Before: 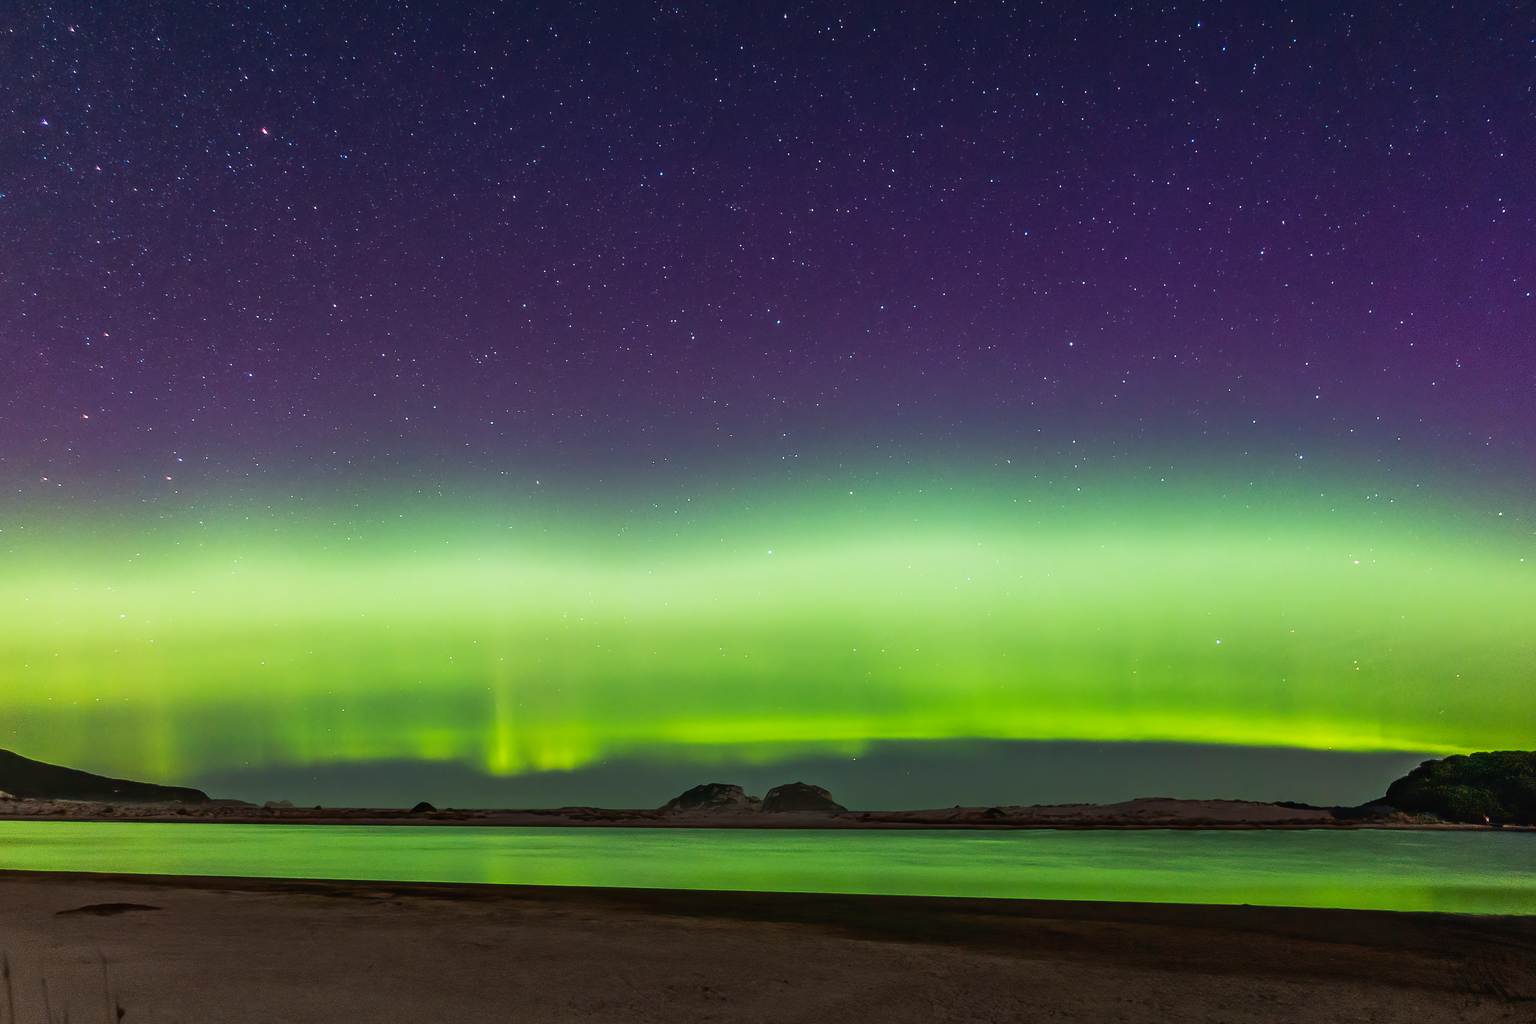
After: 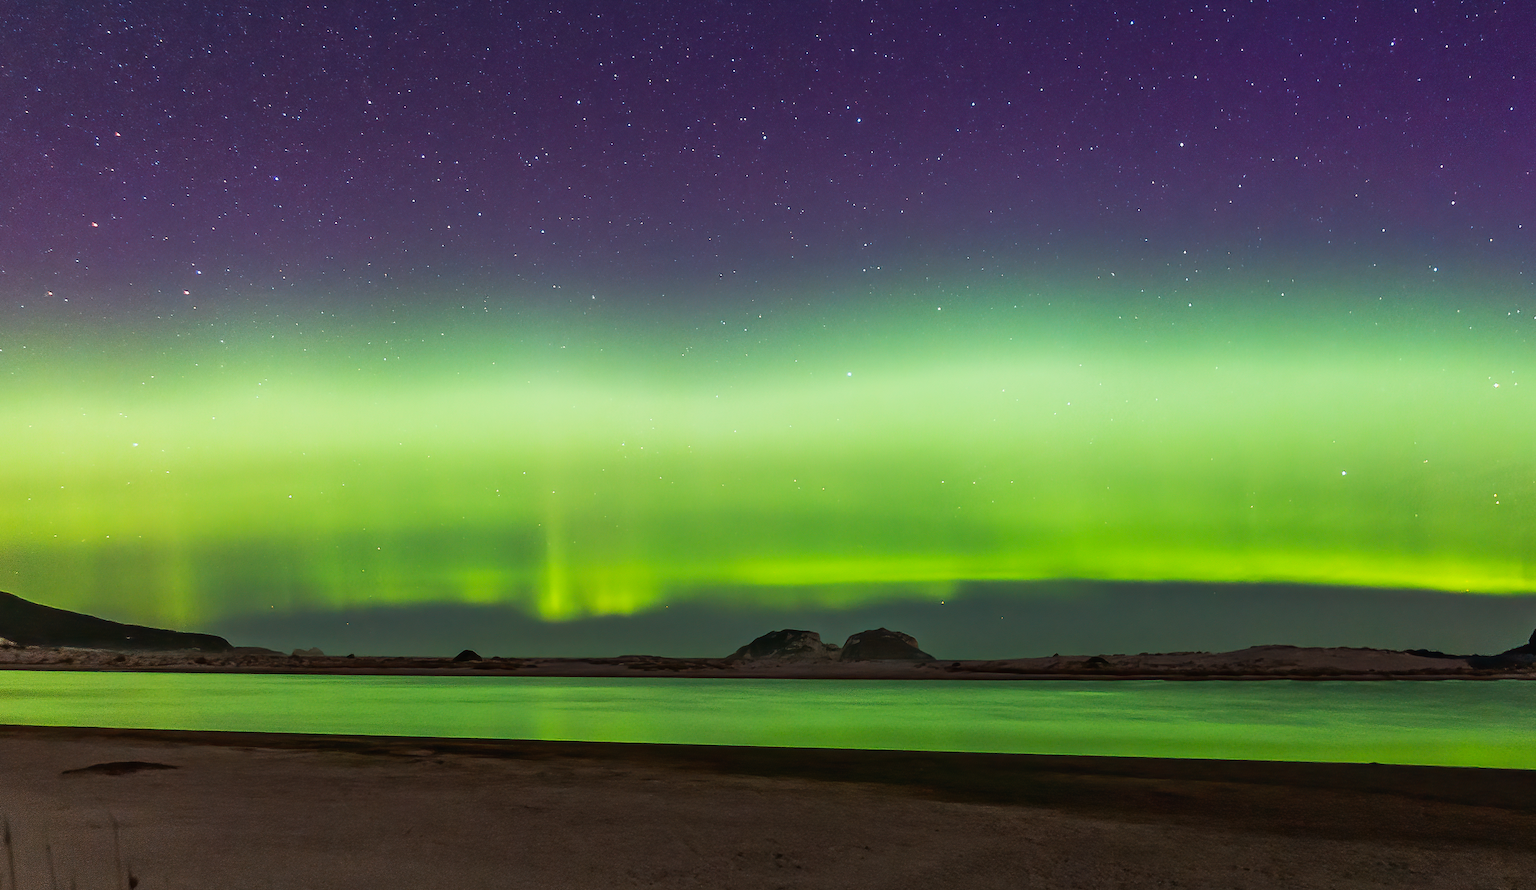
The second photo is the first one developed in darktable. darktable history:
crop: top 20.846%, right 9.331%, bottom 0.276%
